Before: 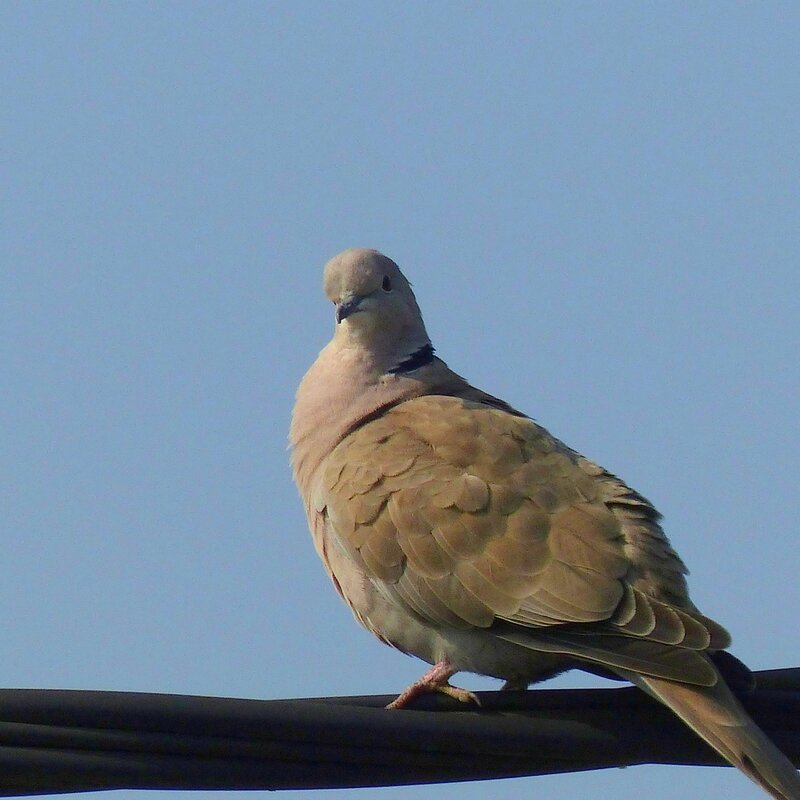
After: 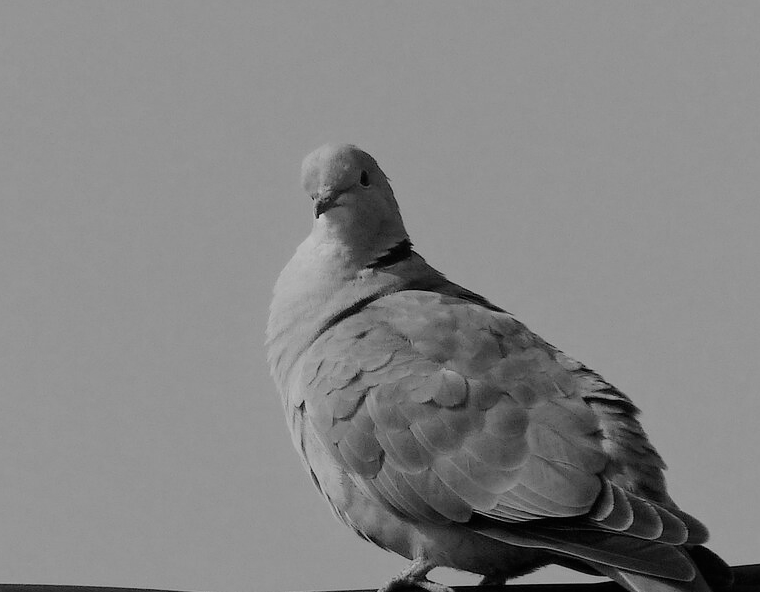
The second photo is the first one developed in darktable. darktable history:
filmic rgb: black relative exposure -7.65 EV, white relative exposure 4.56 EV, hardness 3.61, contrast 1.05
crop and rotate: left 2.991%, top 13.302%, right 1.981%, bottom 12.636%
monochrome: a 16.06, b 15.48, size 1
